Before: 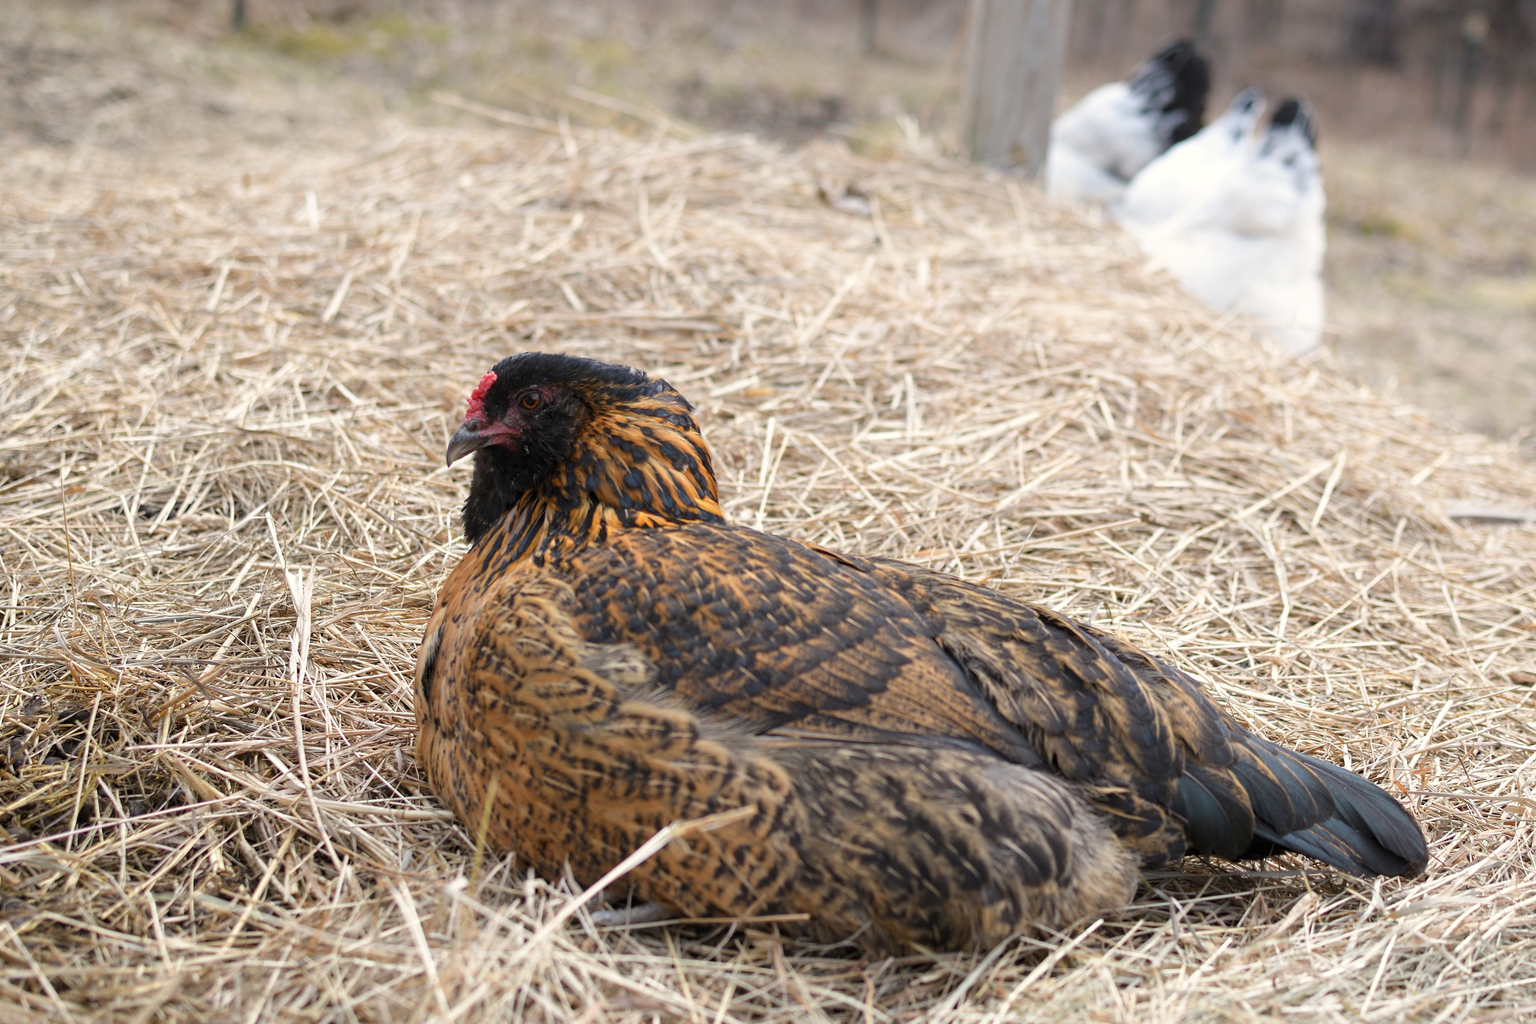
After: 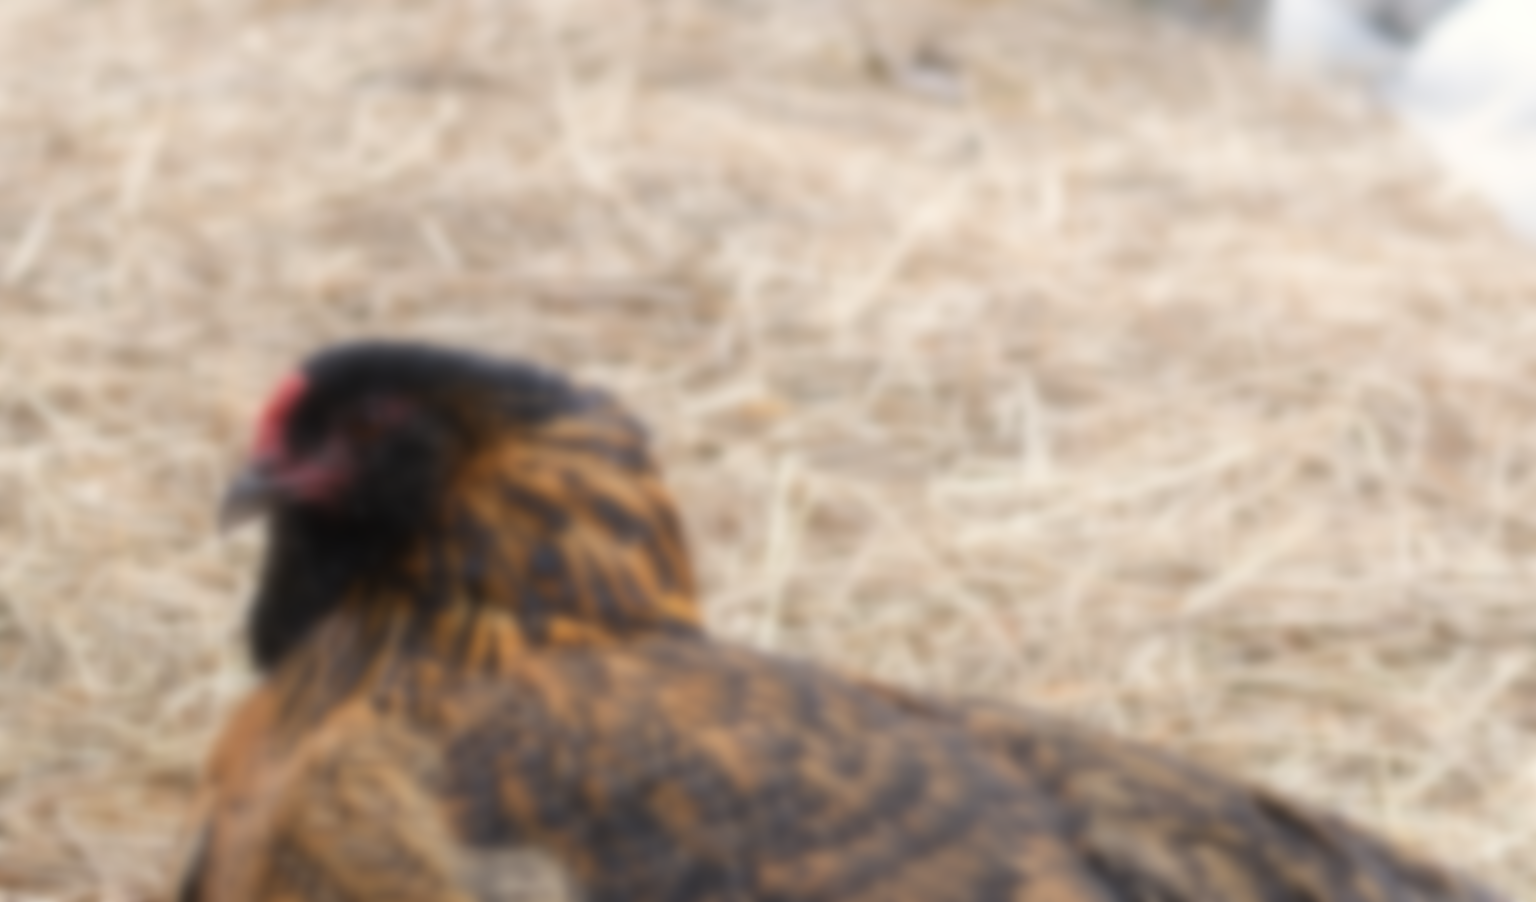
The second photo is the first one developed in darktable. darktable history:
lowpass: radius 16, unbound 0
crop: left 20.932%, top 15.471%, right 21.848%, bottom 34.081%
